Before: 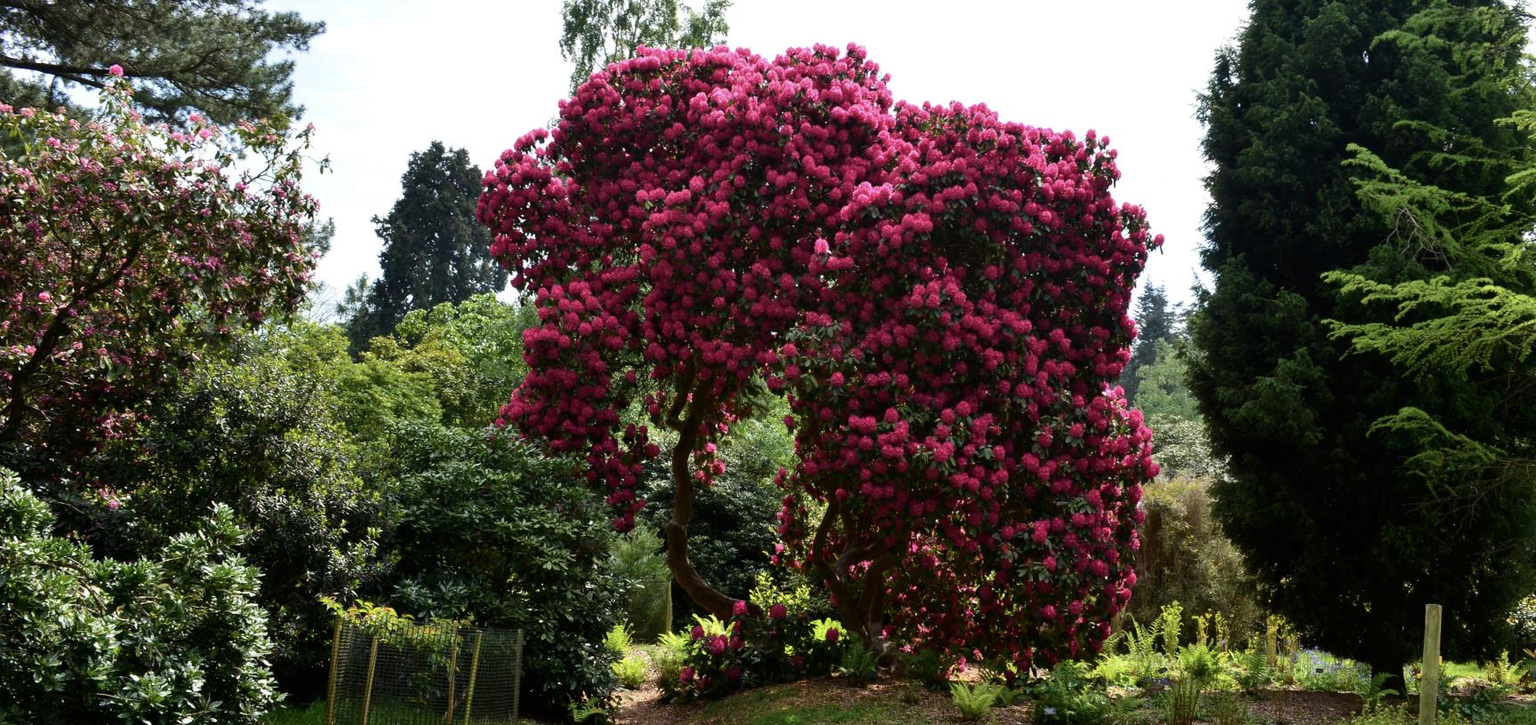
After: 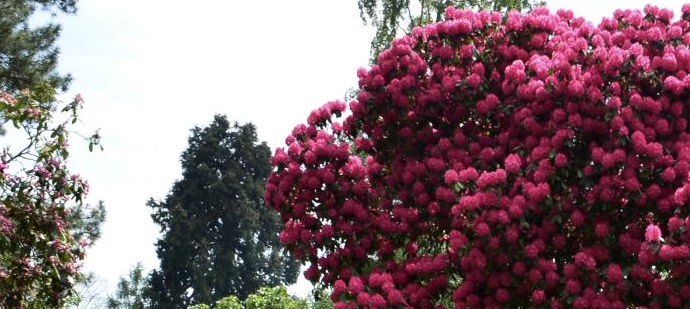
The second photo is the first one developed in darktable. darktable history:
color calibration: gray › normalize channels true, illuminant same as pipeline (D50), adaptation none (bypass), x 0.333, y 0.334, temperature 5018.54 K, gamut compression 0.024
crop: left 15.683%, top 5.436%, right 44.38%, bottom 56.456%
